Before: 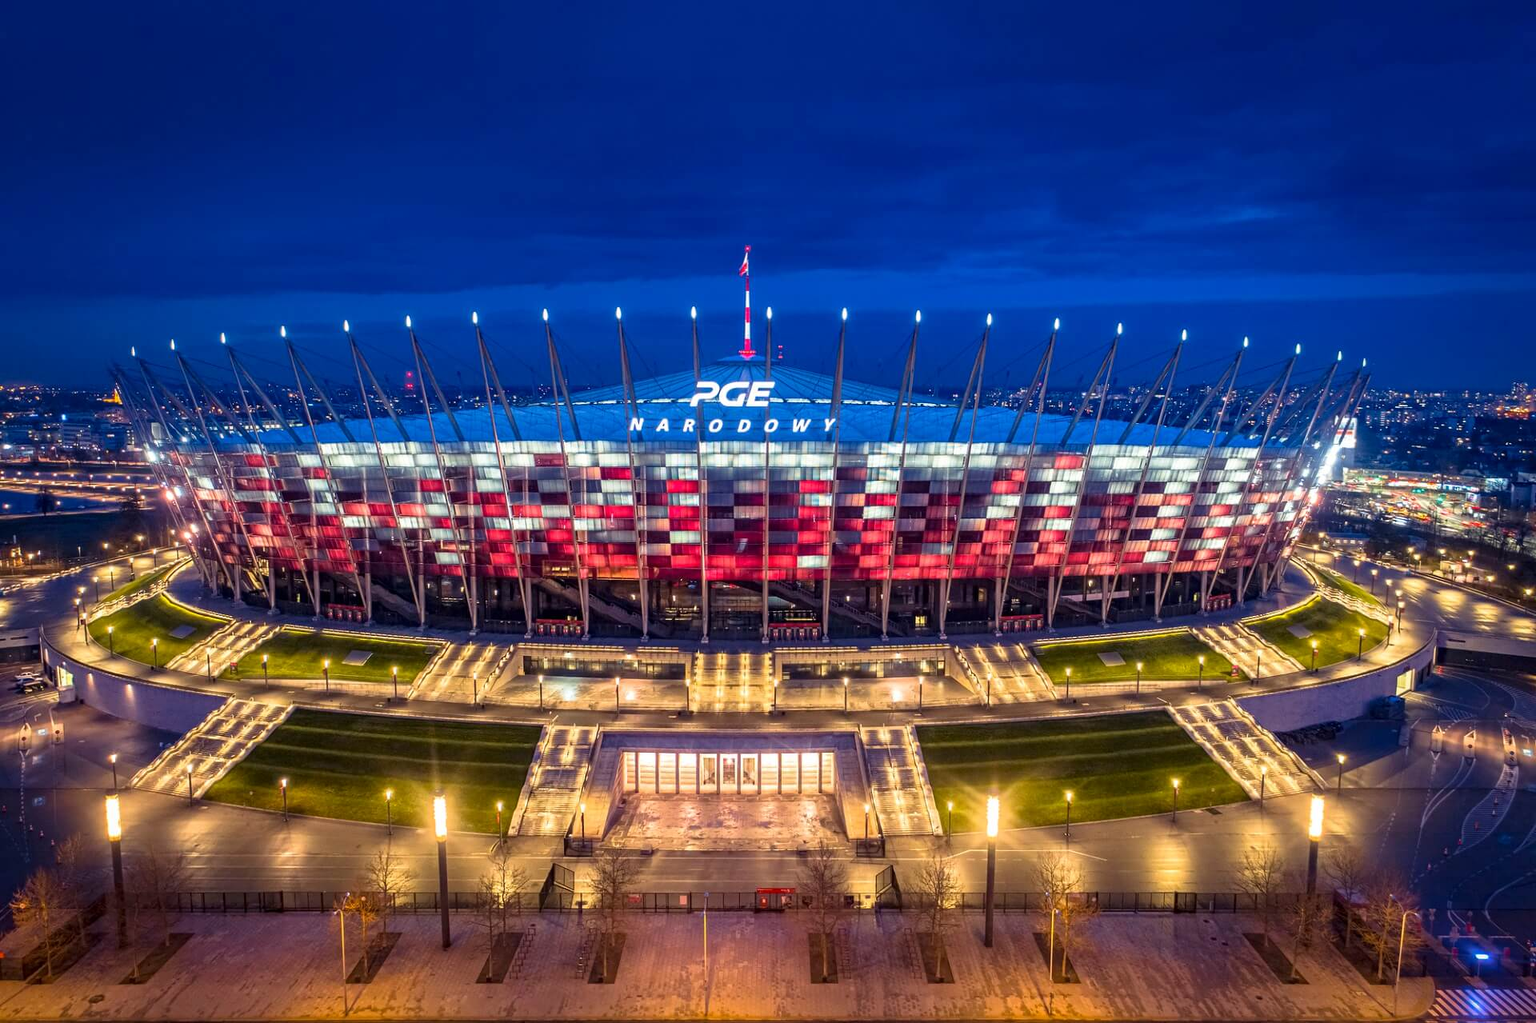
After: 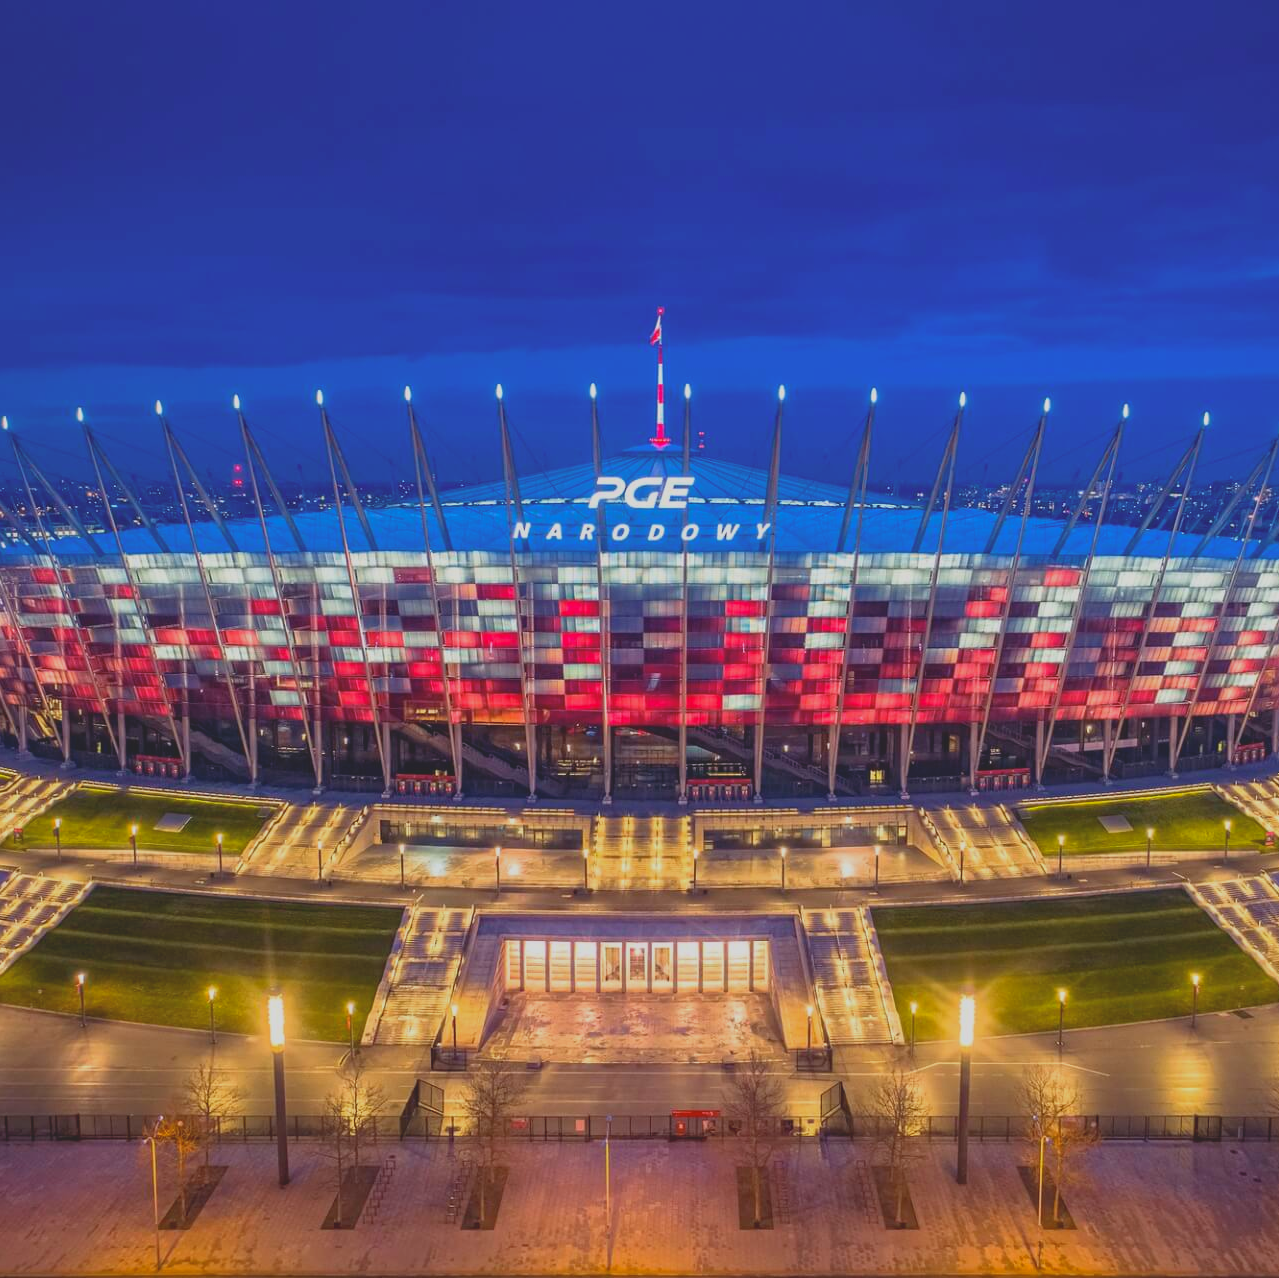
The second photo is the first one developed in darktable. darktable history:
contrast brightness saturation: contrast -0.28
crop and rotate: left 14.292%, right 19.041%
